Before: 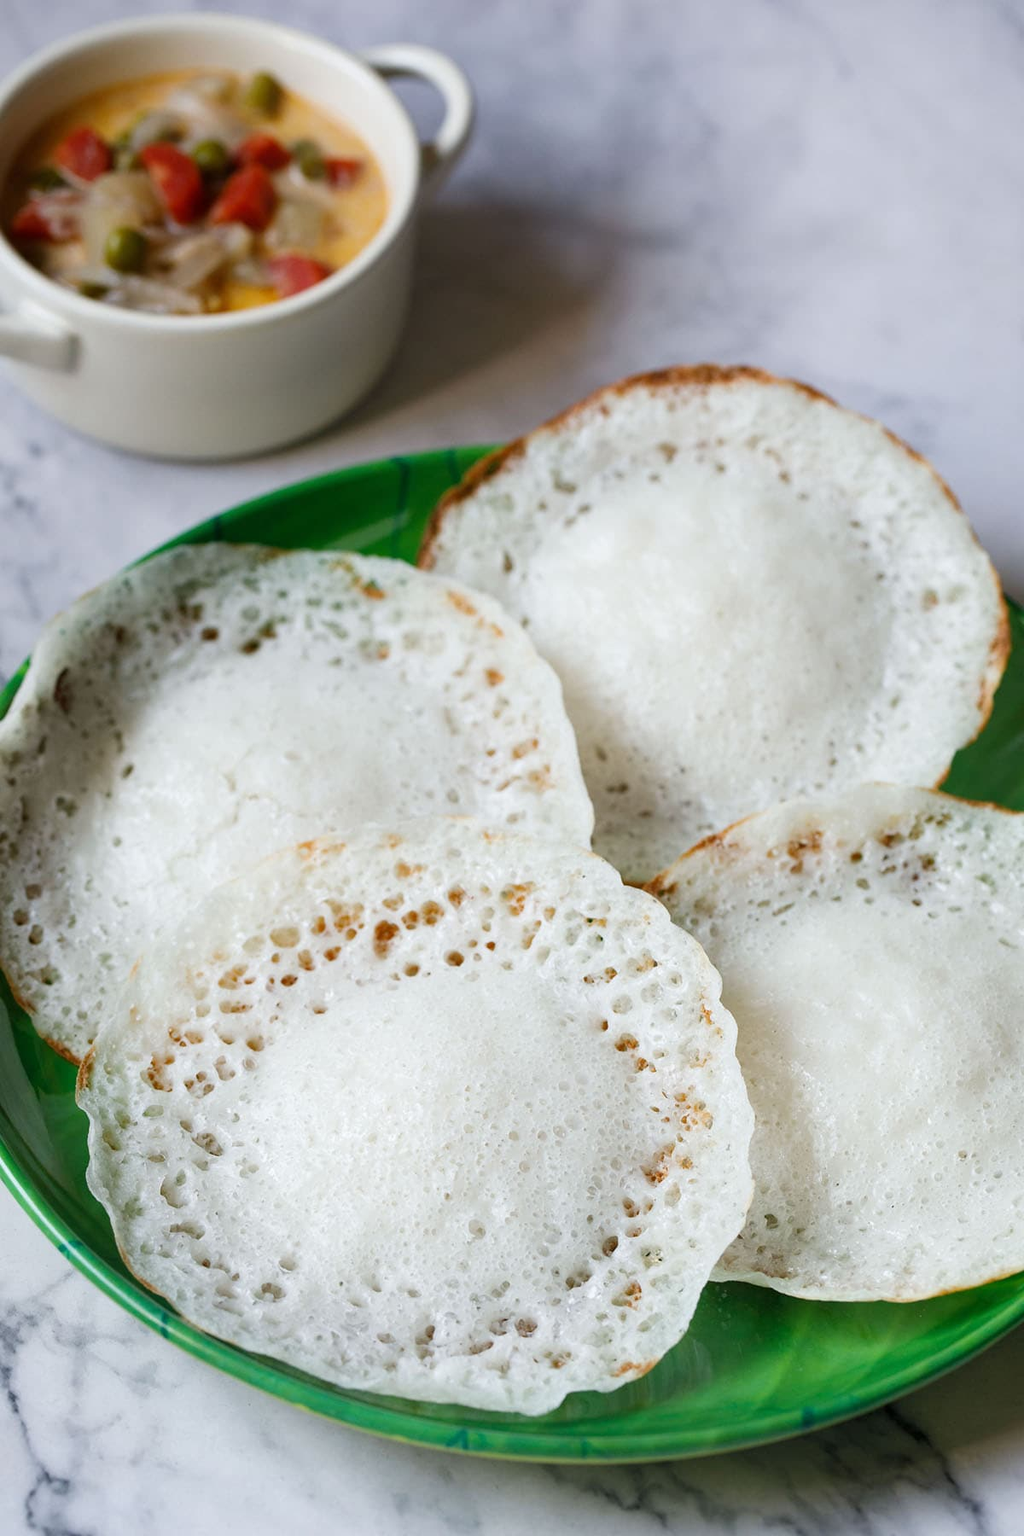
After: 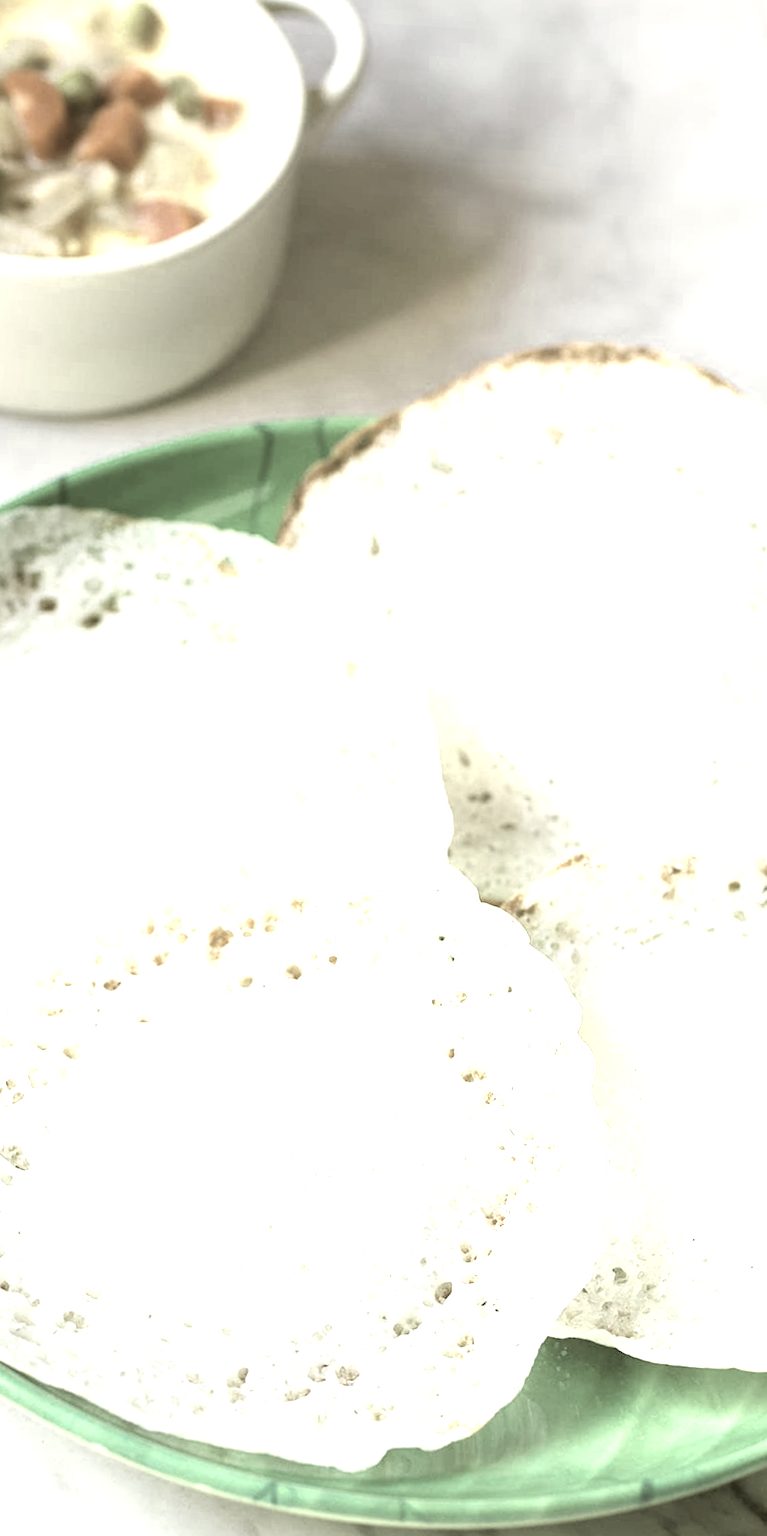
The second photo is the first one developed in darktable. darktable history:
crop and rotate: angle -3.27°, left 14.277%, top 0.028%, right 10.766%, bottom 0.028%
velvia: on, module defaults
exposure: black level correction 0, exposure 1.45 EV, compensate exposure bias true, compensate highlight preservation false
color correction: highlights a* -1.43, highlights b* 10.12, shadows a* 0.395, shadows b* 19.35
contrast brightness saturation: contrast -0.26, saturation -0.43
color zones: curves: ch0 [(0.25, 0.667) (0.758, 0.368)]; ch1 [(0.215, 0.245) (0.761, 0.373)]; ch2 [(0.247, 0.554) (0.761, 0.436)]
